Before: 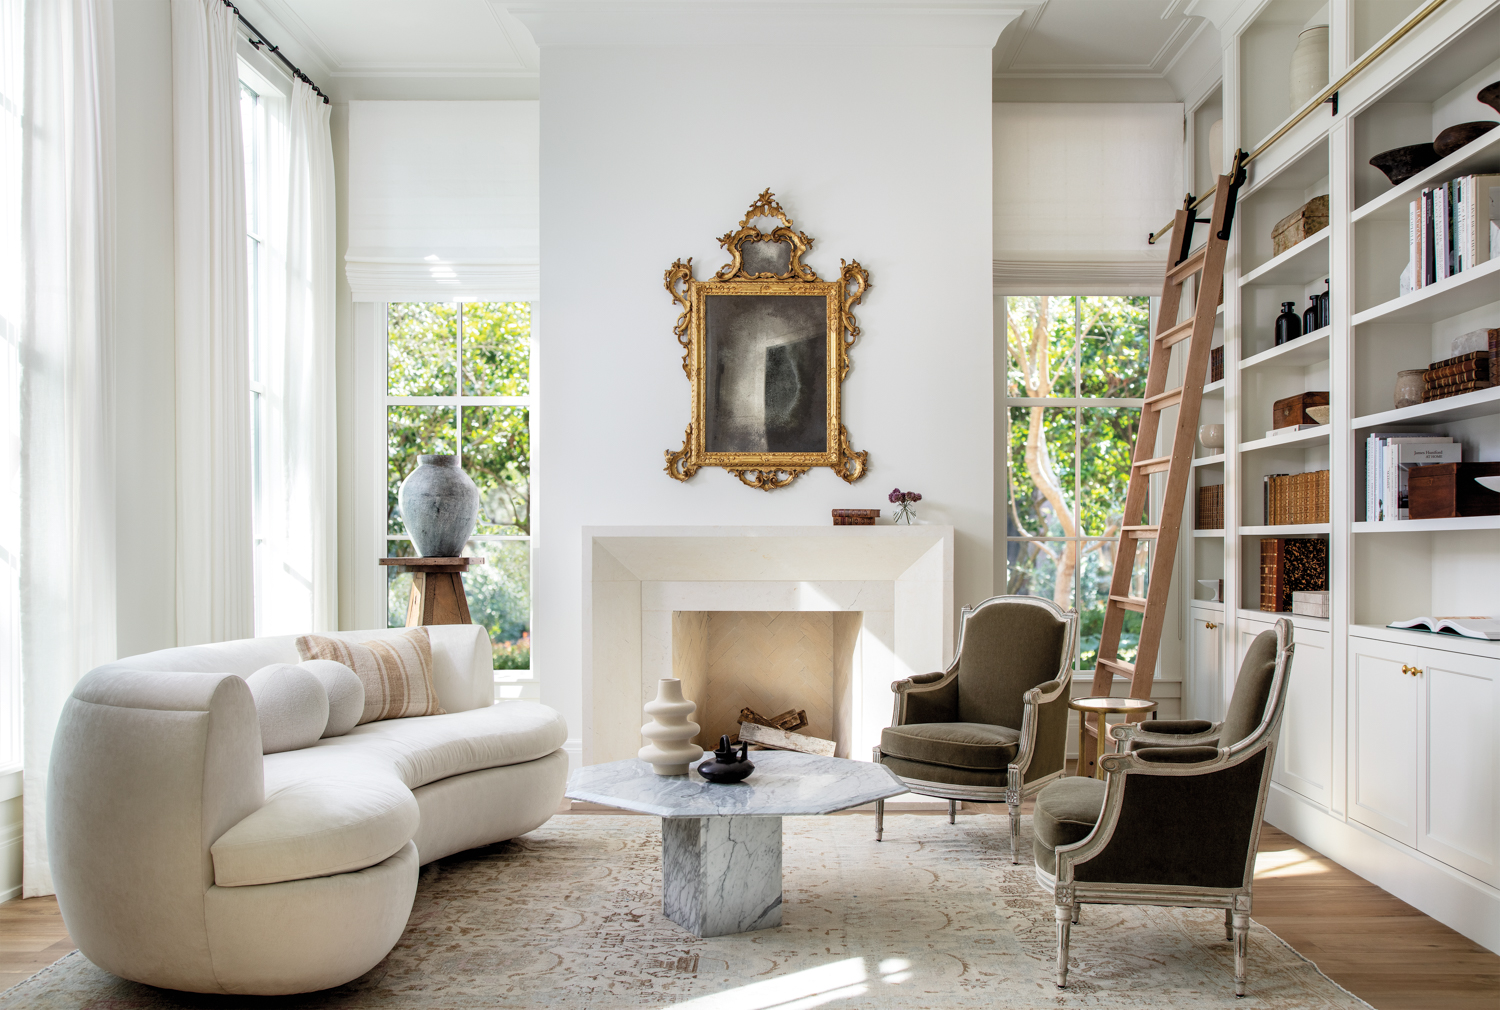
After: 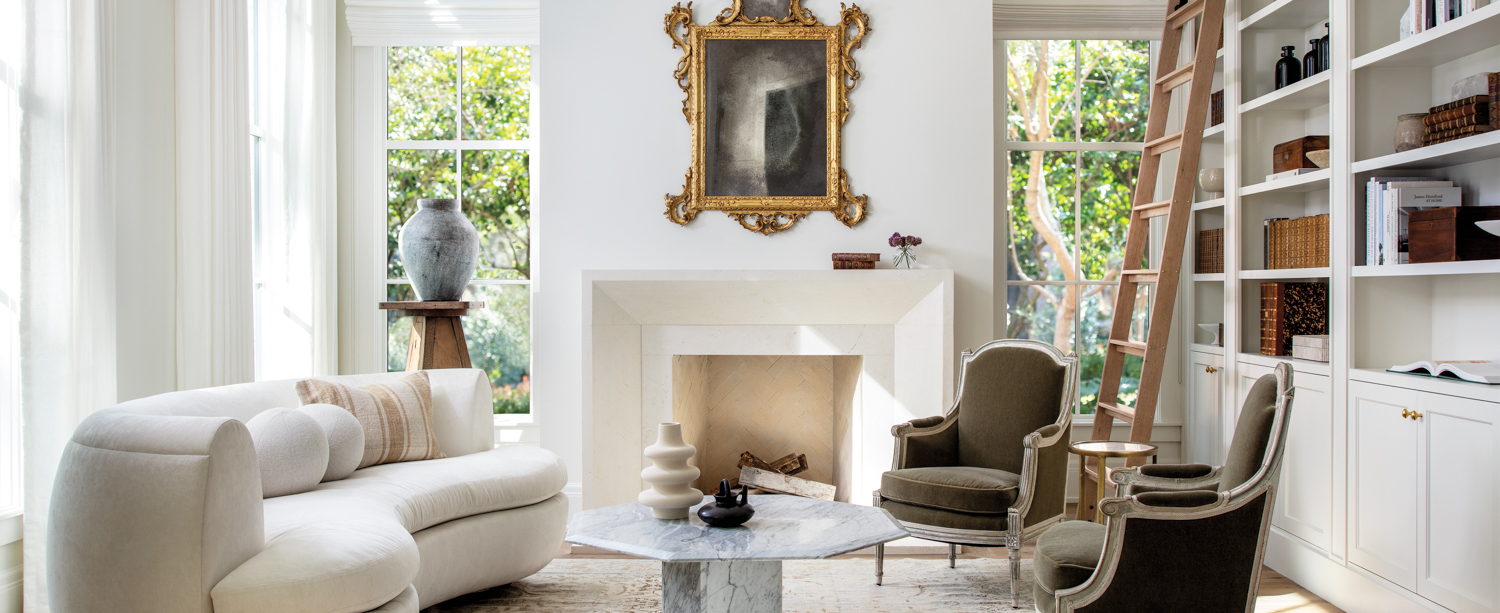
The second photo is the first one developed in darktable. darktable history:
crop and rotate: top 25.357%, bottom 13.942%
tone equalizer: on, module defaults
